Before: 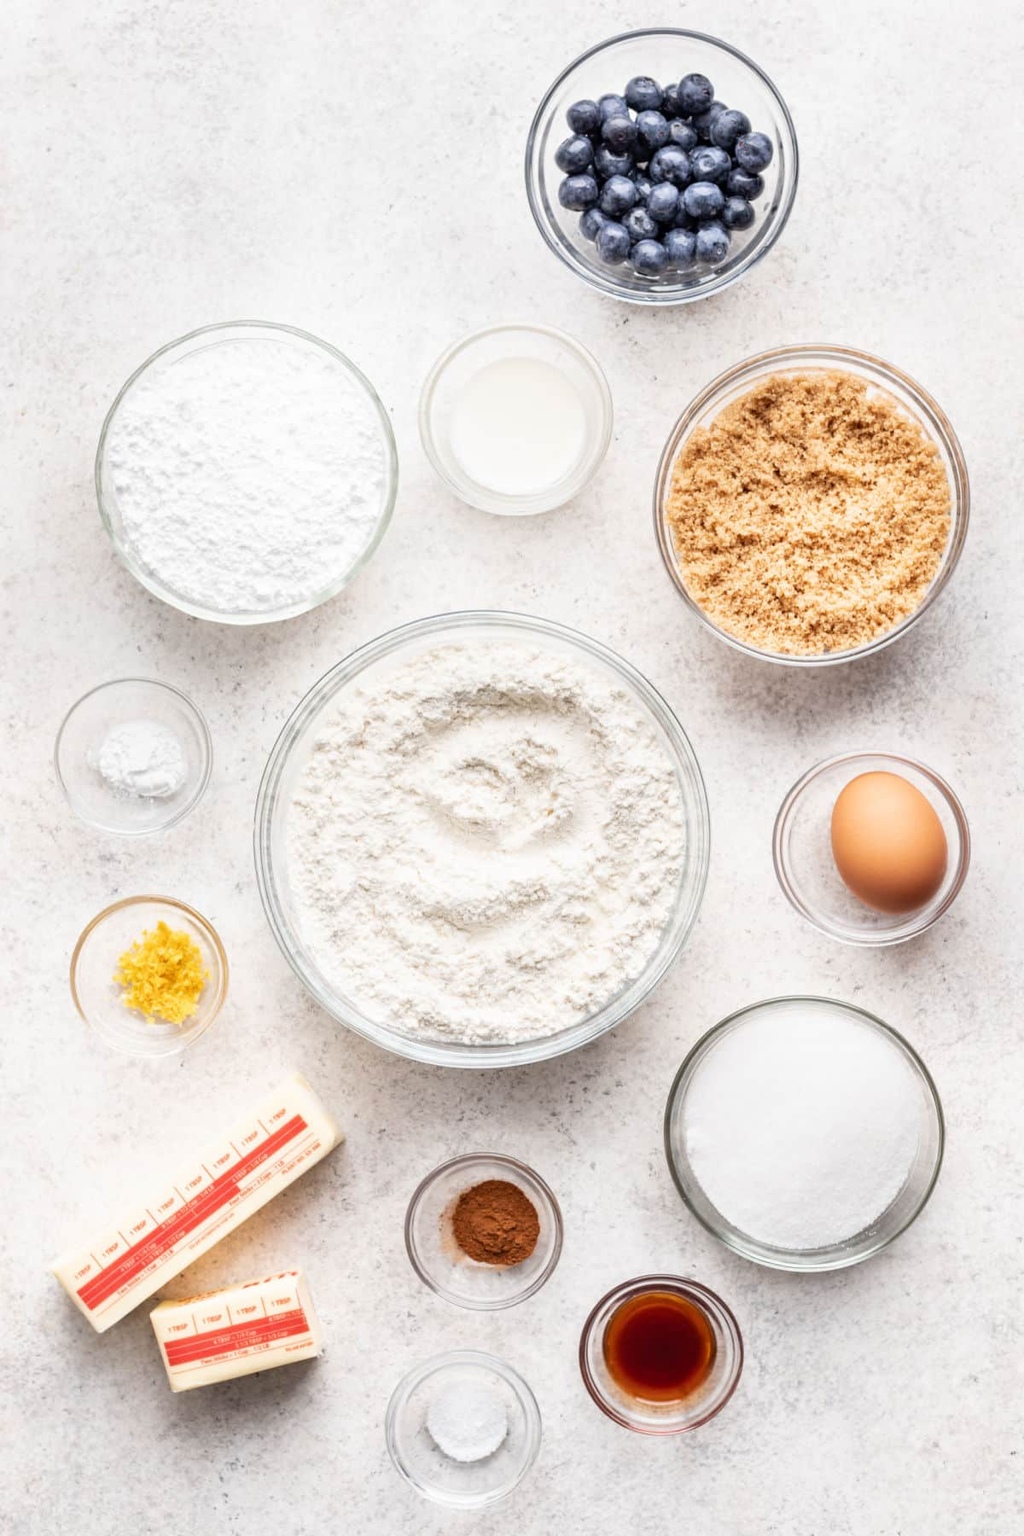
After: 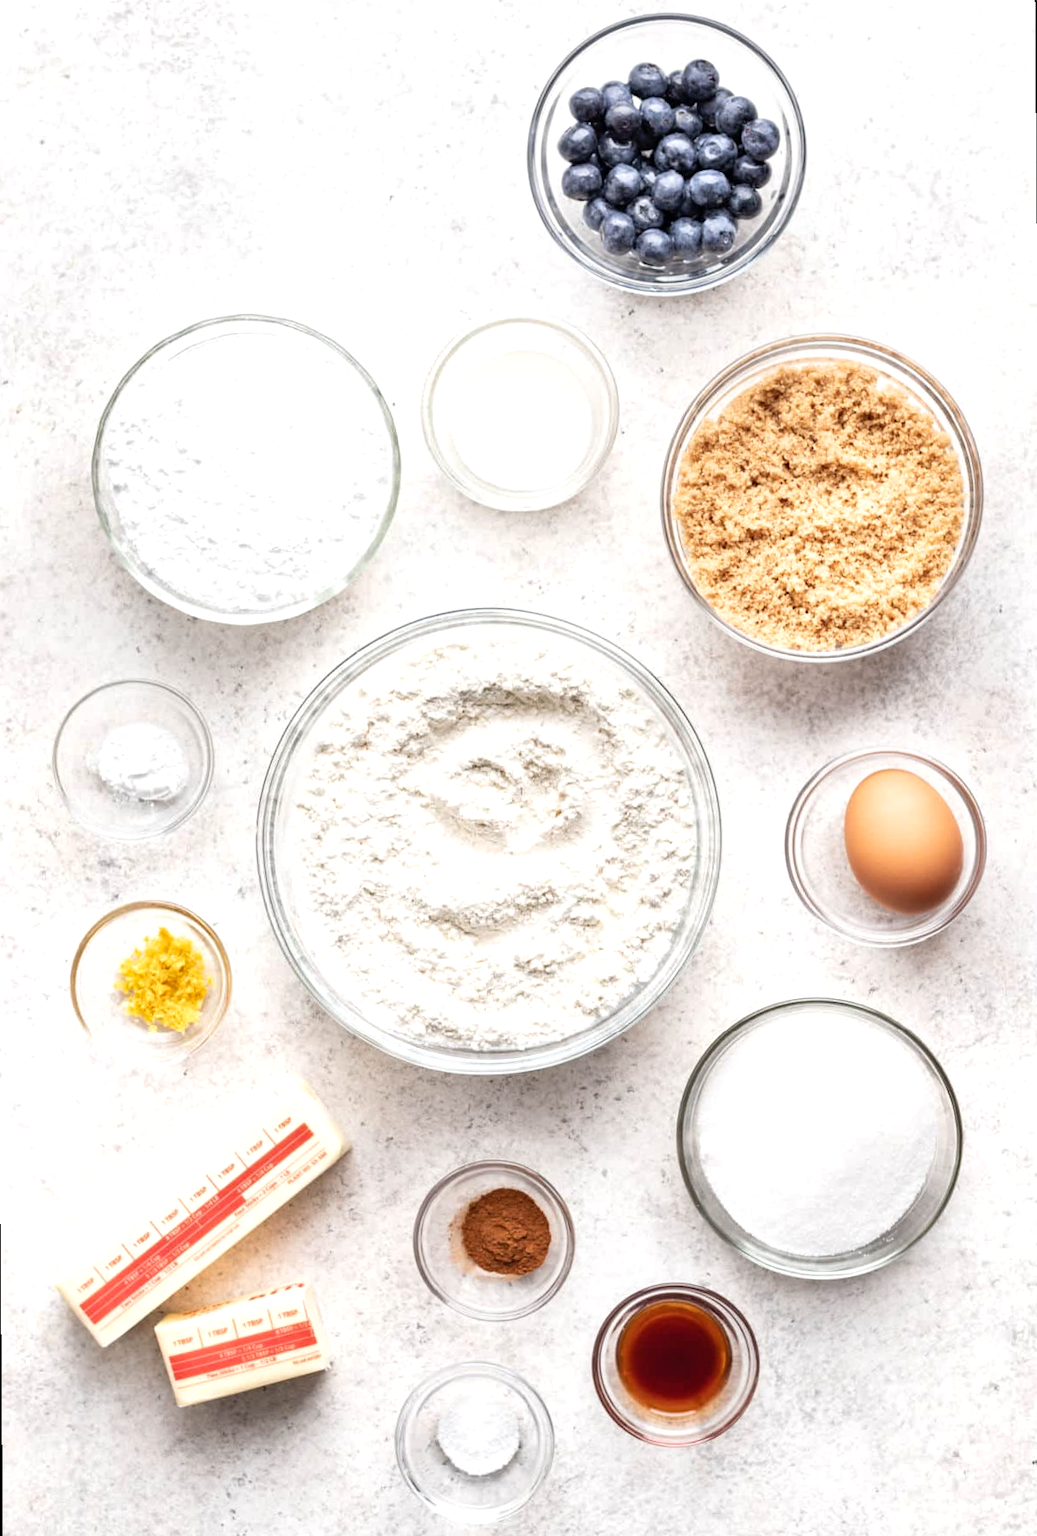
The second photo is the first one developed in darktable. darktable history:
rotate and perspective: rotation -0.45°, automatic cropping original format, crop left 0.008, crop right 0.992, crop top 0.012, crop bottom 0.988
shadows and highlights: radius 44.78, white point adjustment 6.64, compress 79.65%, highlights color adjustment 78.42%, soften with gaussian
